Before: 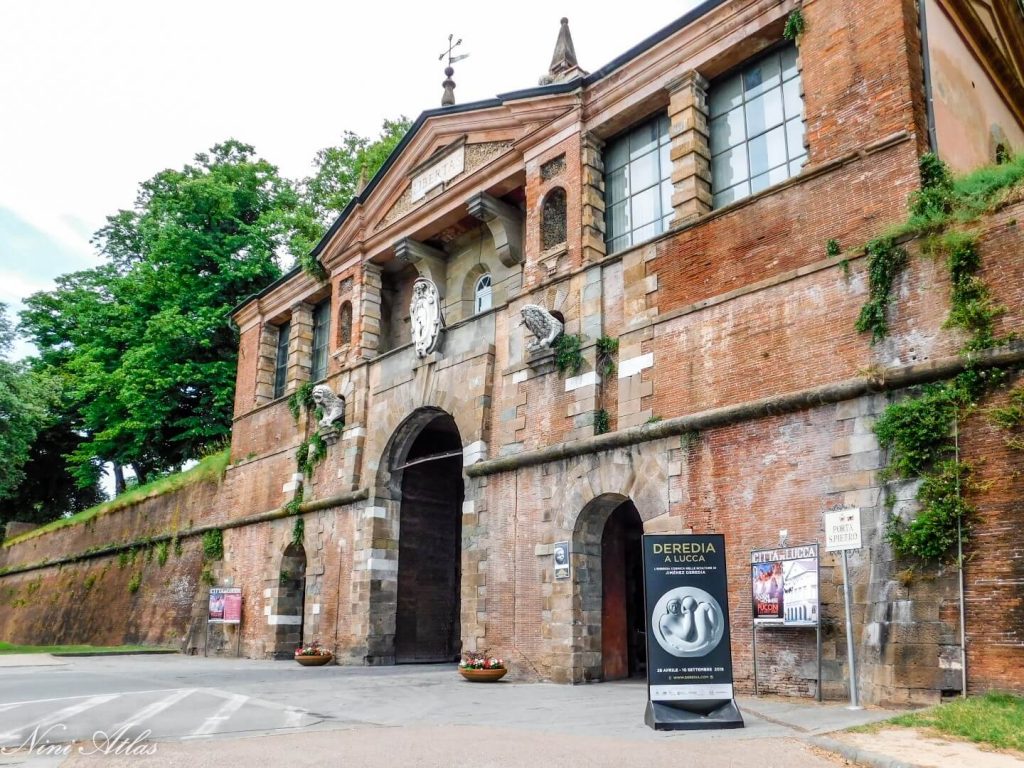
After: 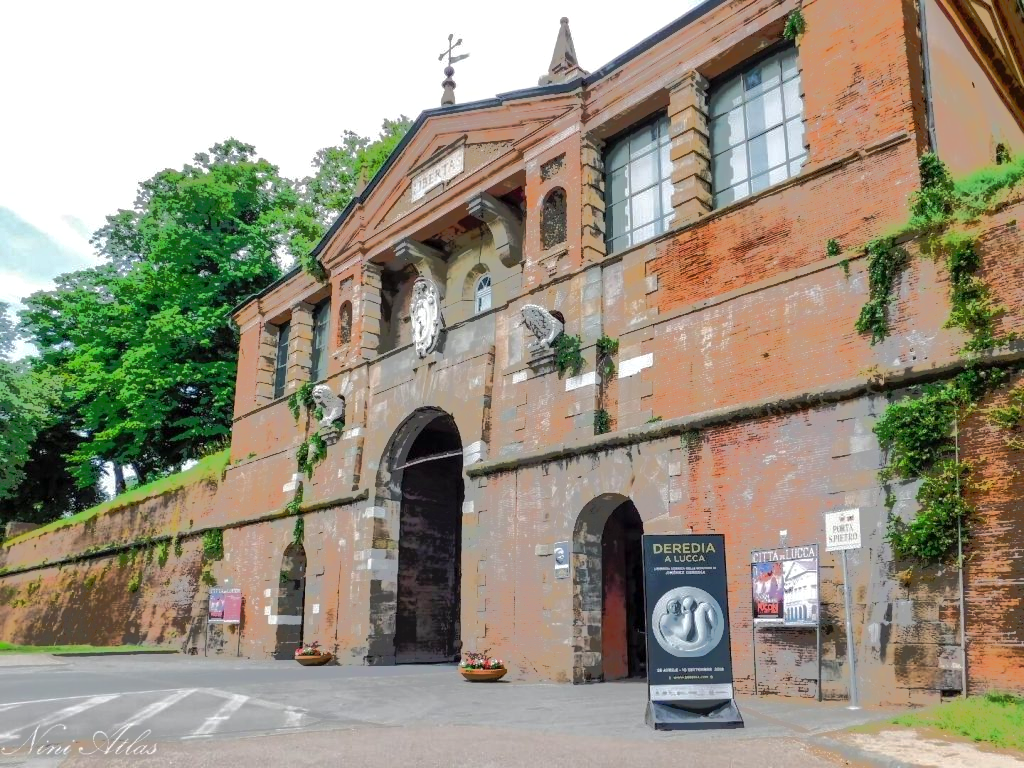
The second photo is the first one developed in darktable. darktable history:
shadows and highlights: on, module defaults
contrast brightness saturation: contrast 0.054
tone equalizer: -7 EV -0.612 EV, -6 EV 0.979 EV, -5 EV -0.452 EV, -4 EV 0.443 EV, -3 EV 0.445 EV, -2 EV 0.15 EV, -1 EV -0.172 EV, +0 EV -0.393 EV, edges refinement/feathering 500, mask exposure compensation -1.57 EV, preserve details no
